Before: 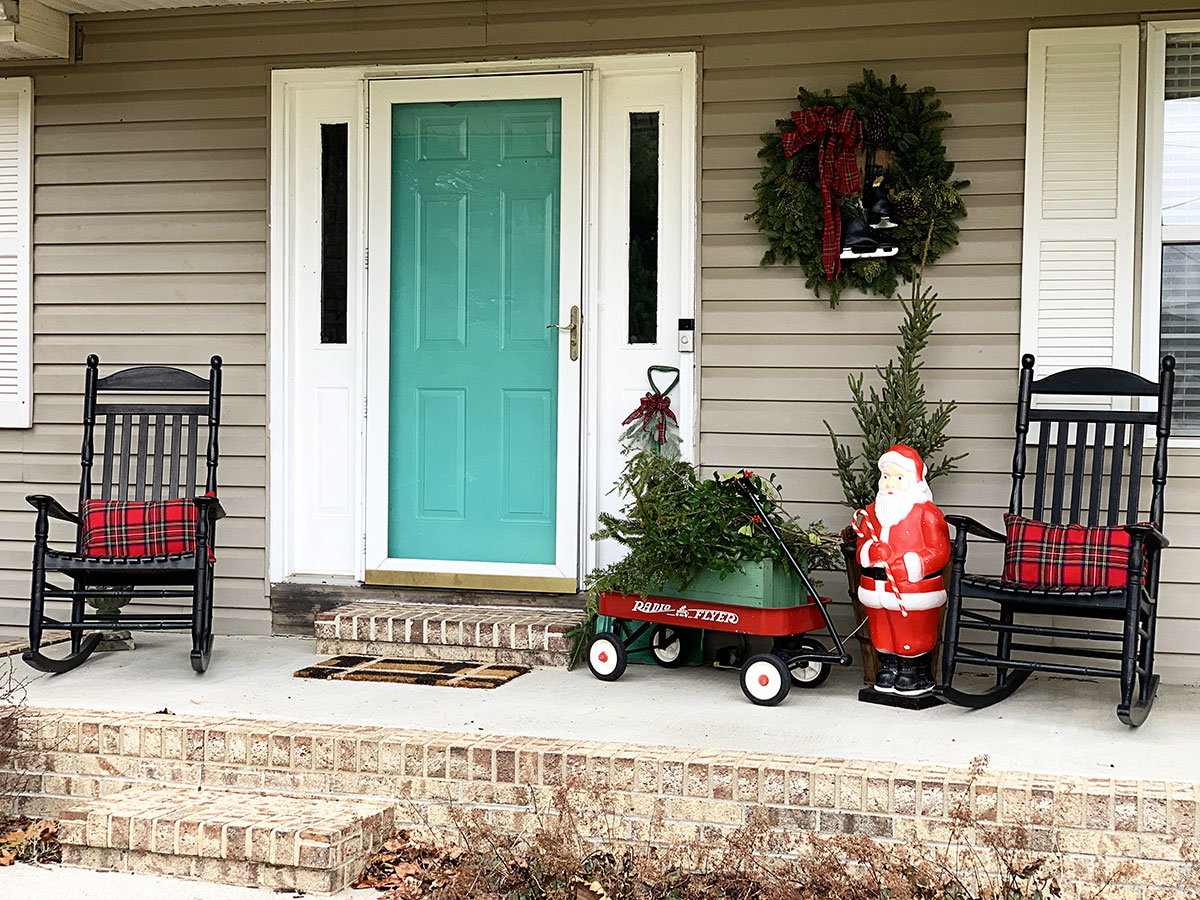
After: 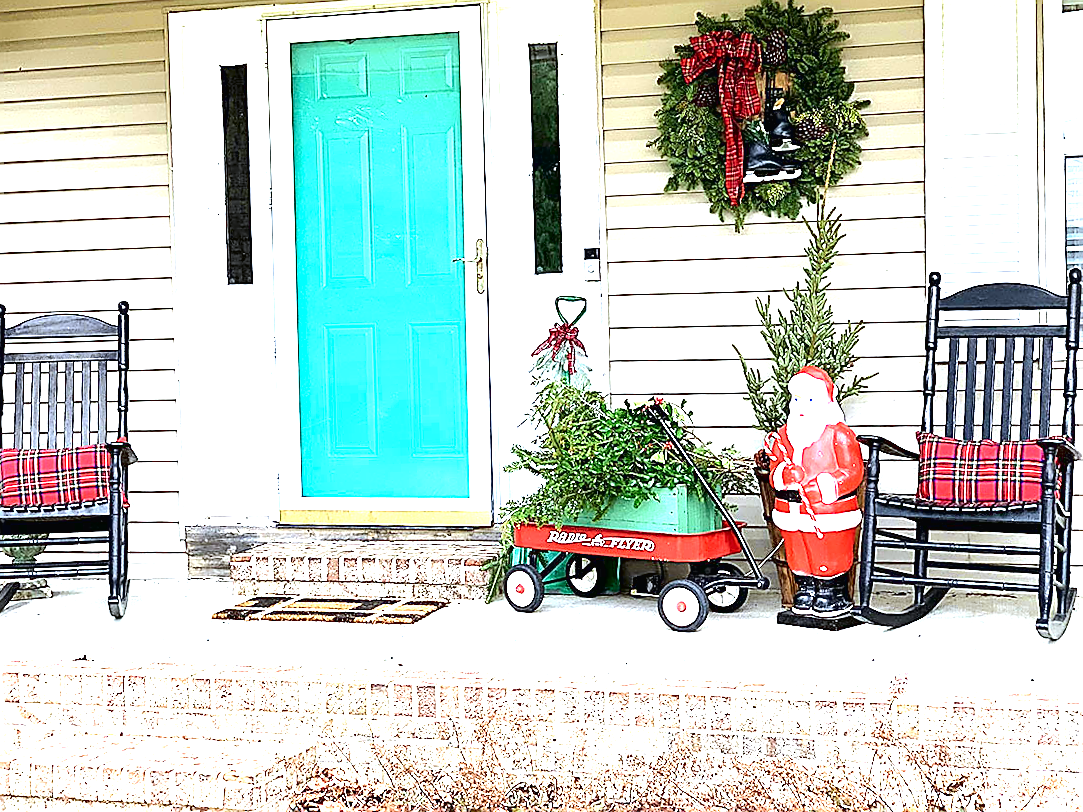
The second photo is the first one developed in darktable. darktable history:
exposure: exposure 2.25 EV, compensate highlight preservation false
tone curve: curves: ch0 [(0, 0.013) (0.054, 0.018) (0.205, 0.191) (0.289, 0.292) (0.39, 0.424) (0.493, 0.551) (0.666, 0.743) (0.795, 0.841) (1, 0.998)]; ch1 [(0, 0) (0.385, 0.343) (0.439, 0.415) (0.494, 0.495) (0.501, 0.501) (0.51, 0.509) (0.54, 0.552) (0.586, 0.614) (0.66, 0.706) (0.783, 0.804) (1, 1)]; ch2 [(0, 0) (0.32, 0.281) (0.403, 0.399) (0.441, 0.428) (0.47, 0.469) (0.498, 0.496) (0.524, 0.538) (0.566, 0.579) (0.633, 0.665) (0.7, 0.711) (1, 1)], color space Lab, independent channels, preserve colors none
white balance: red 0.924, blue 1.095
crop and rotate: angle 1.96°, left 5.673%, top 5.673%
sharpen: radius 1.4, amount 1.25, threshold 0.7
